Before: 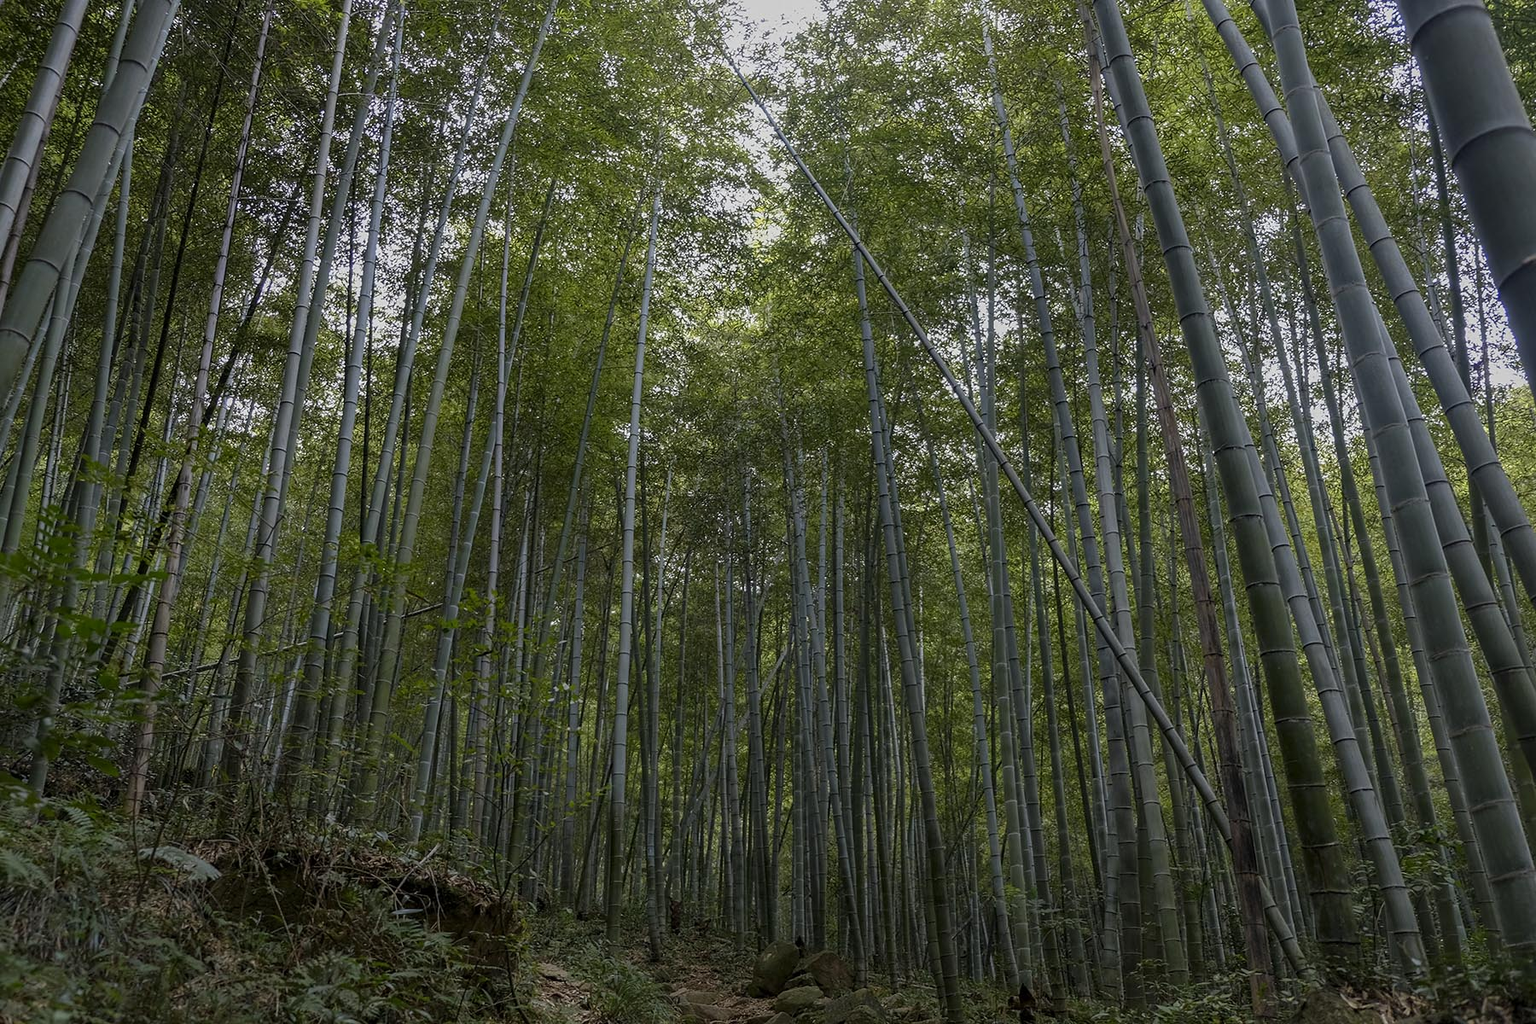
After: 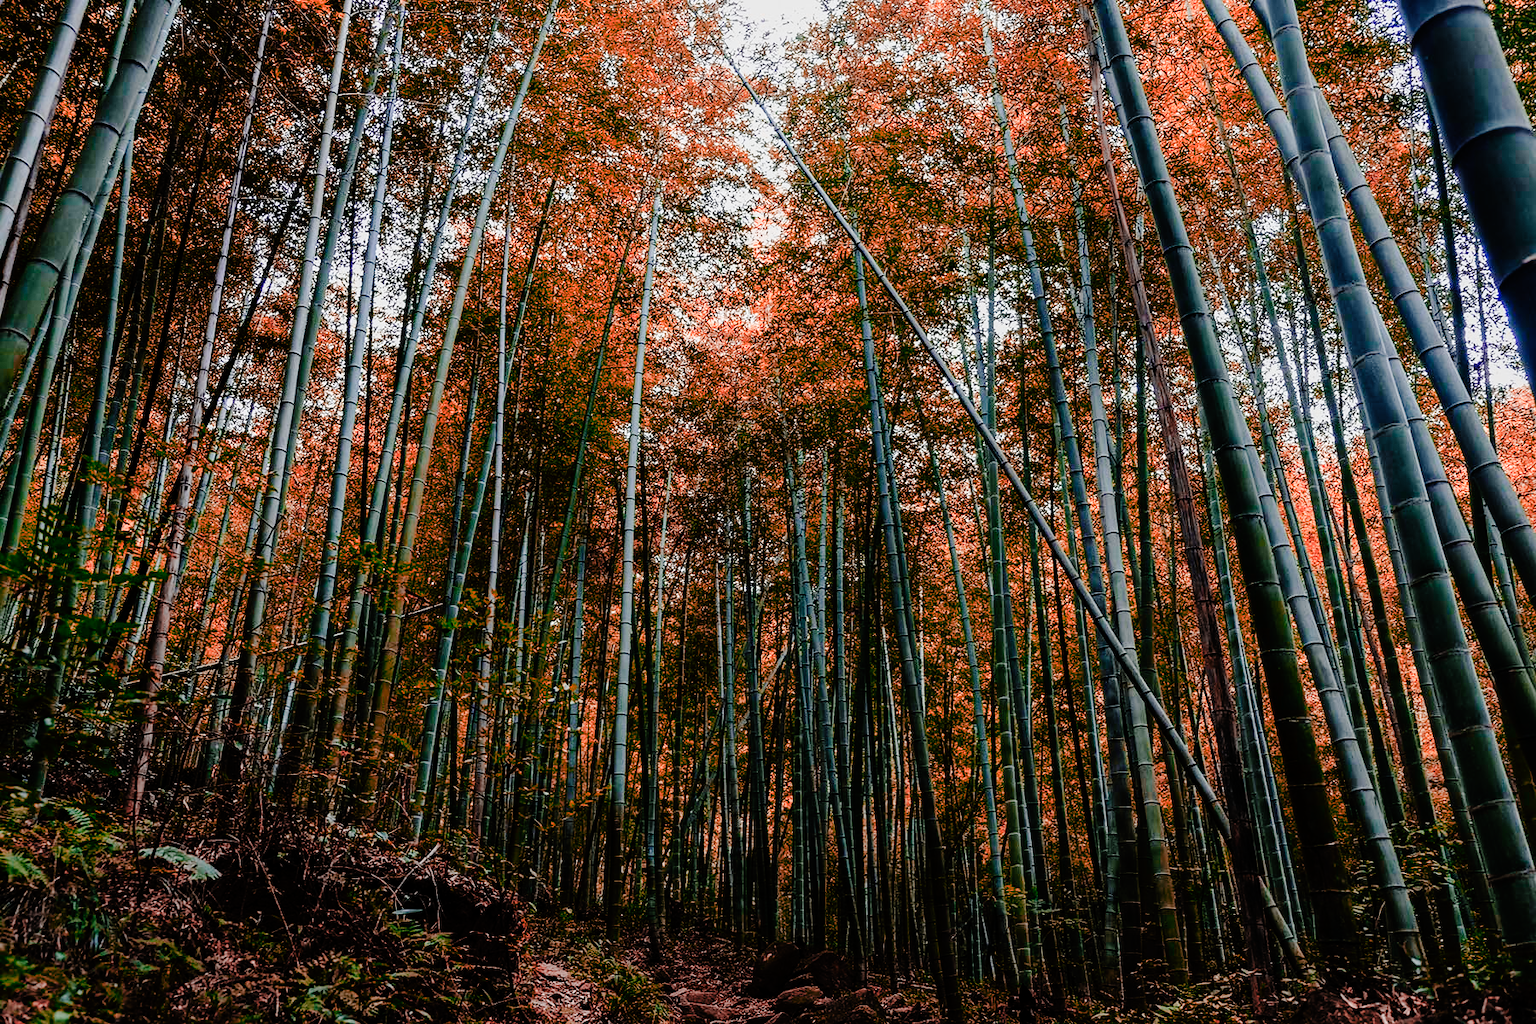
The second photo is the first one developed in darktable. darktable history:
color zones: curves: ch2 [(0, 0.5) (0.084, 0.497) (0.323, 0.335) (0.4, 0.497) (1, 0.5)], process mode strong
base curve: curves: ch0 [(0, 0) (0.036, 0.01) (0.123, 0.254) (0.258, 0.504) (0.507, 0.748) (1, 1)], preserve colors none
